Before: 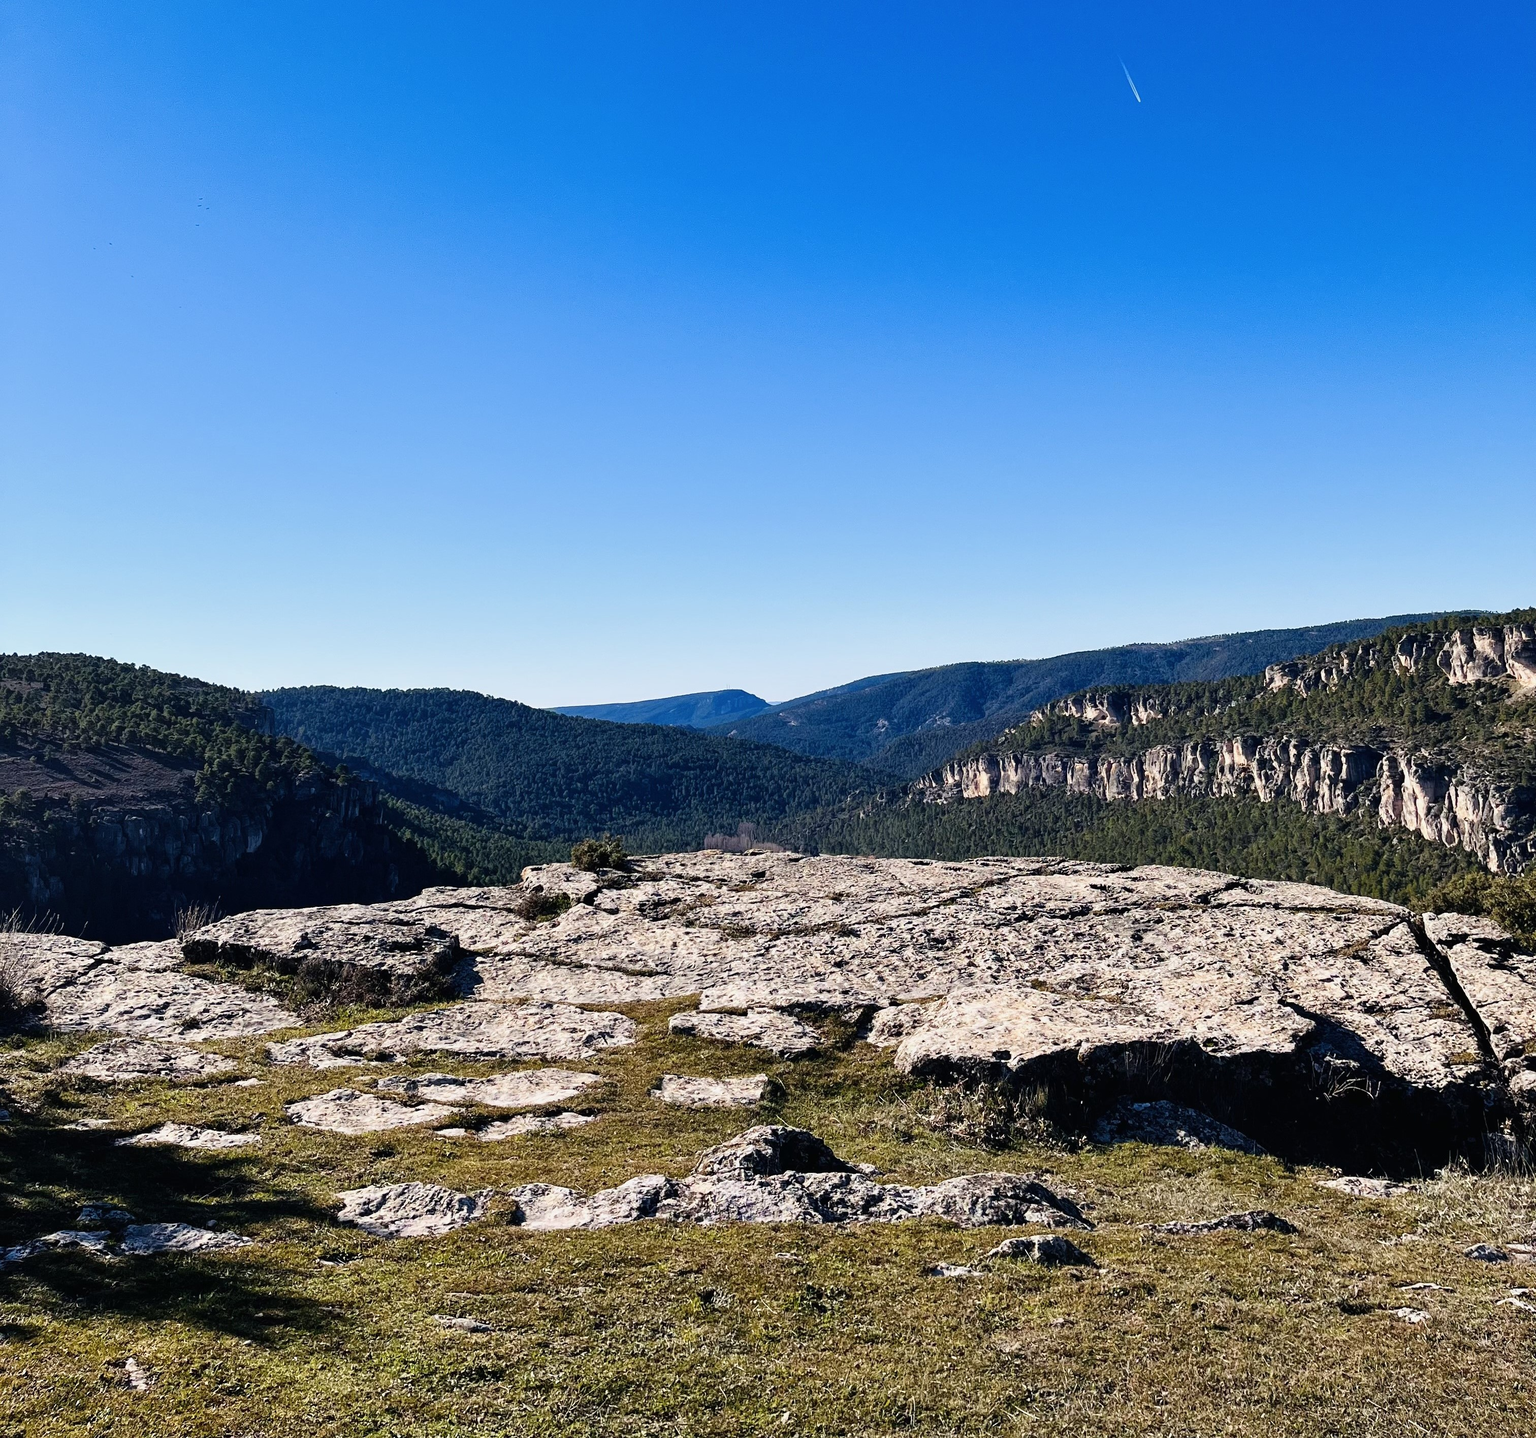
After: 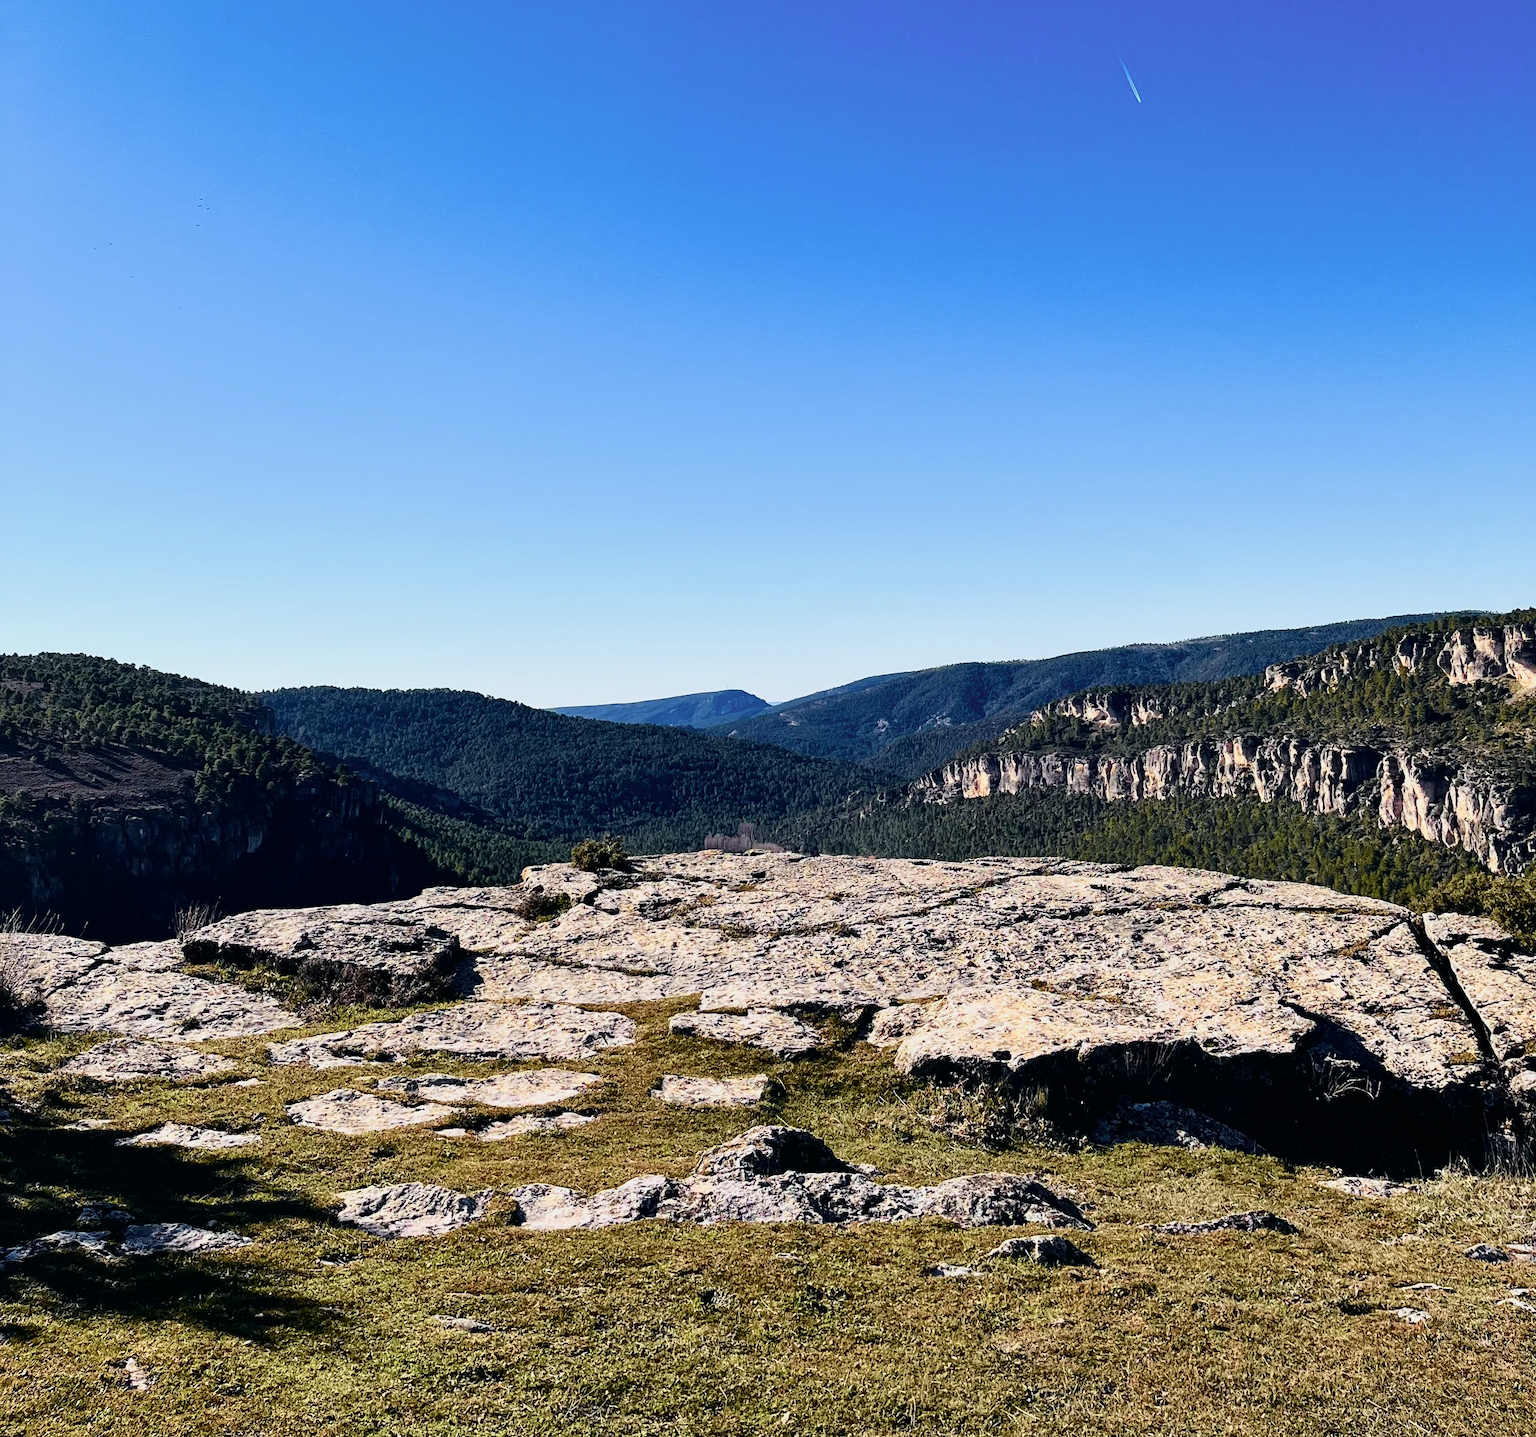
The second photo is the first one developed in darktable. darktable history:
tone curve: curves: ch0 [(0, 0) (0.058, 0.027) (0.214, 0.183) (0.304, 0.288) (0.51, 0.549) (0.658, 0.7) (0.741, 0.775) (0.844, 0.866) (0.986, 0.957)]; ch1 [(0, 0) (0.172, 0.123) (0.312, 0.296) (0.437, 0.429) (0.471, 0.469) (0.502, 0.5) (0.513, 0.515) (0.572, 0.603) (0.617, 0.653) (0.68, 0.724) (0.889, 0.924) (1, 1)]; ch2 [(0, 0) (0.411, 0.424) (0.489, 0.49) (0.502, 0.5) (0.517, 0.519) (0.549, 0.578) (0.604, 0.628) (0.693, 0.686) (1, 1)], color space Lab, independent channels, preserve colors none
